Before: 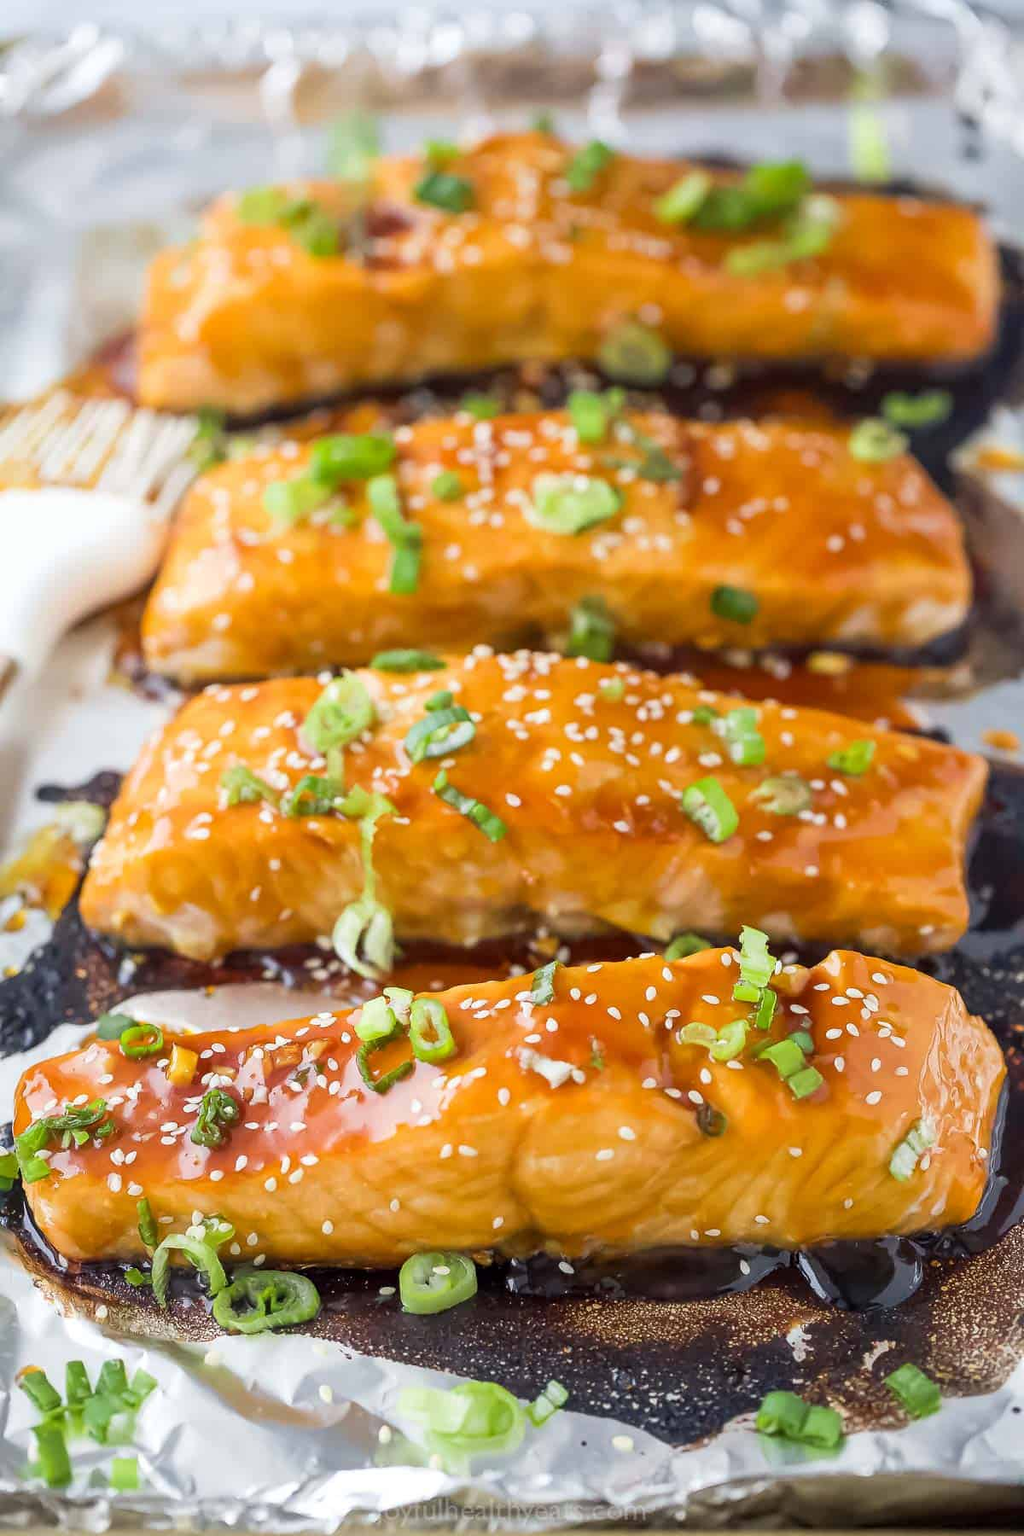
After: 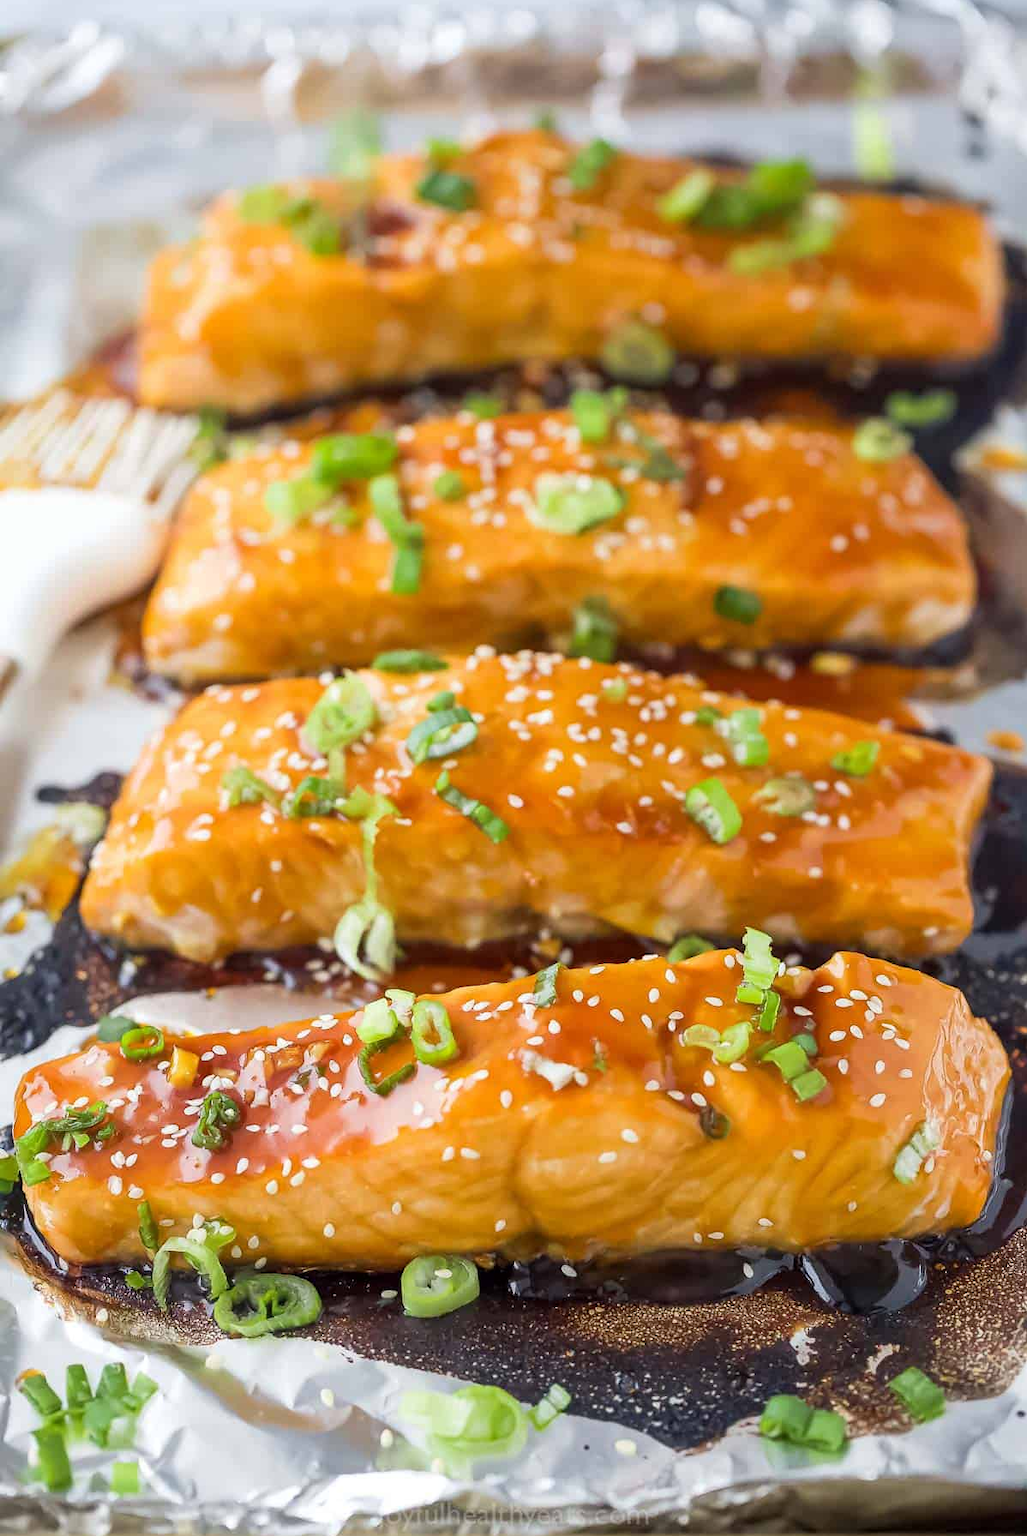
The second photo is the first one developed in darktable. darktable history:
crop: top 0.204%, bottom 0.206%
